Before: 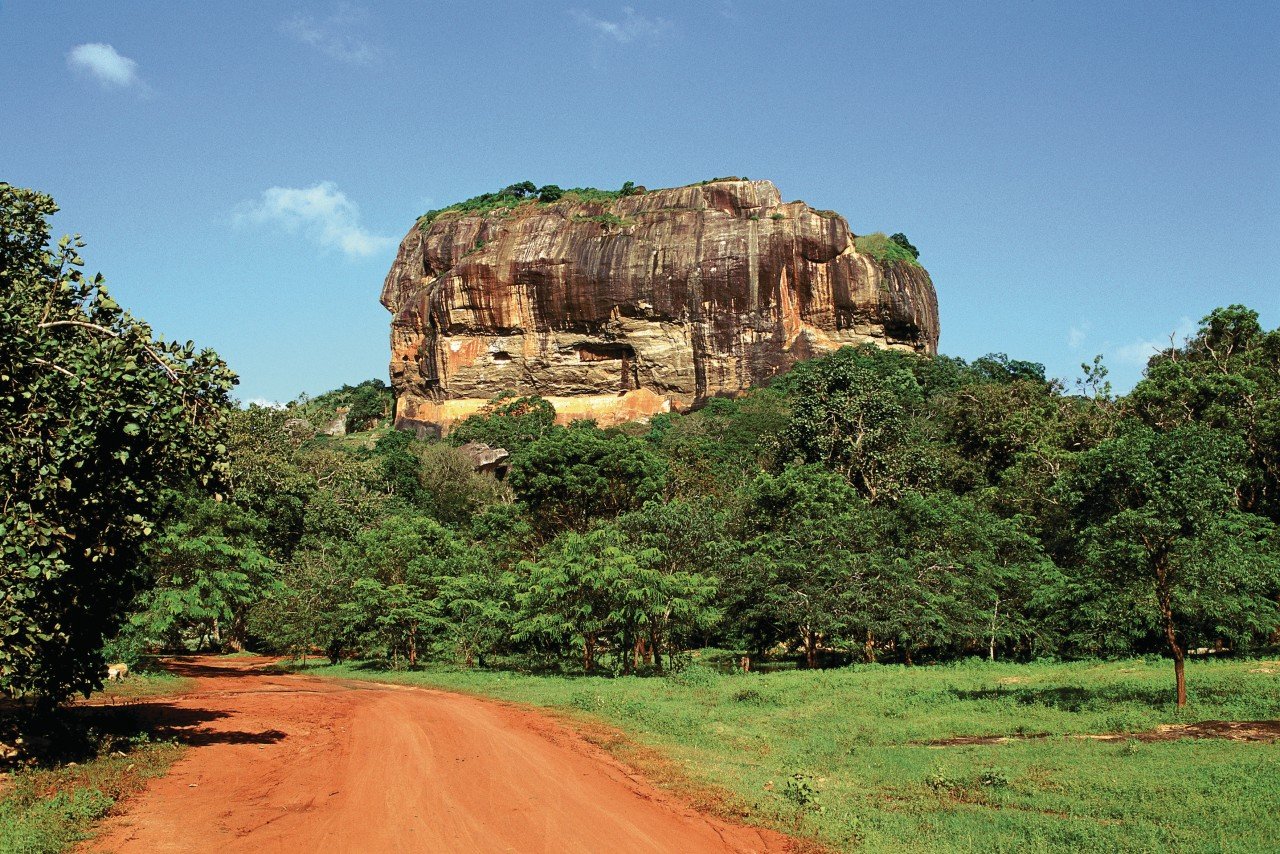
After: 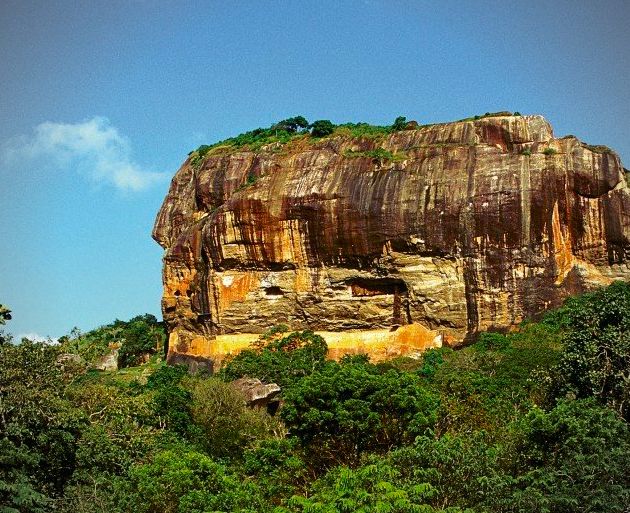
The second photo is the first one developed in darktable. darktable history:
crop: left 17.835%, top 7.675%, right 32.881%, bottom 32.213%
tone equalizer: on, module defaults
color balance rgb: perceptual saturation grading › global saturation 30%, global vibrance 20%
vignetting: on, module defaults
contrast brightness saturation: brightness -0.09
